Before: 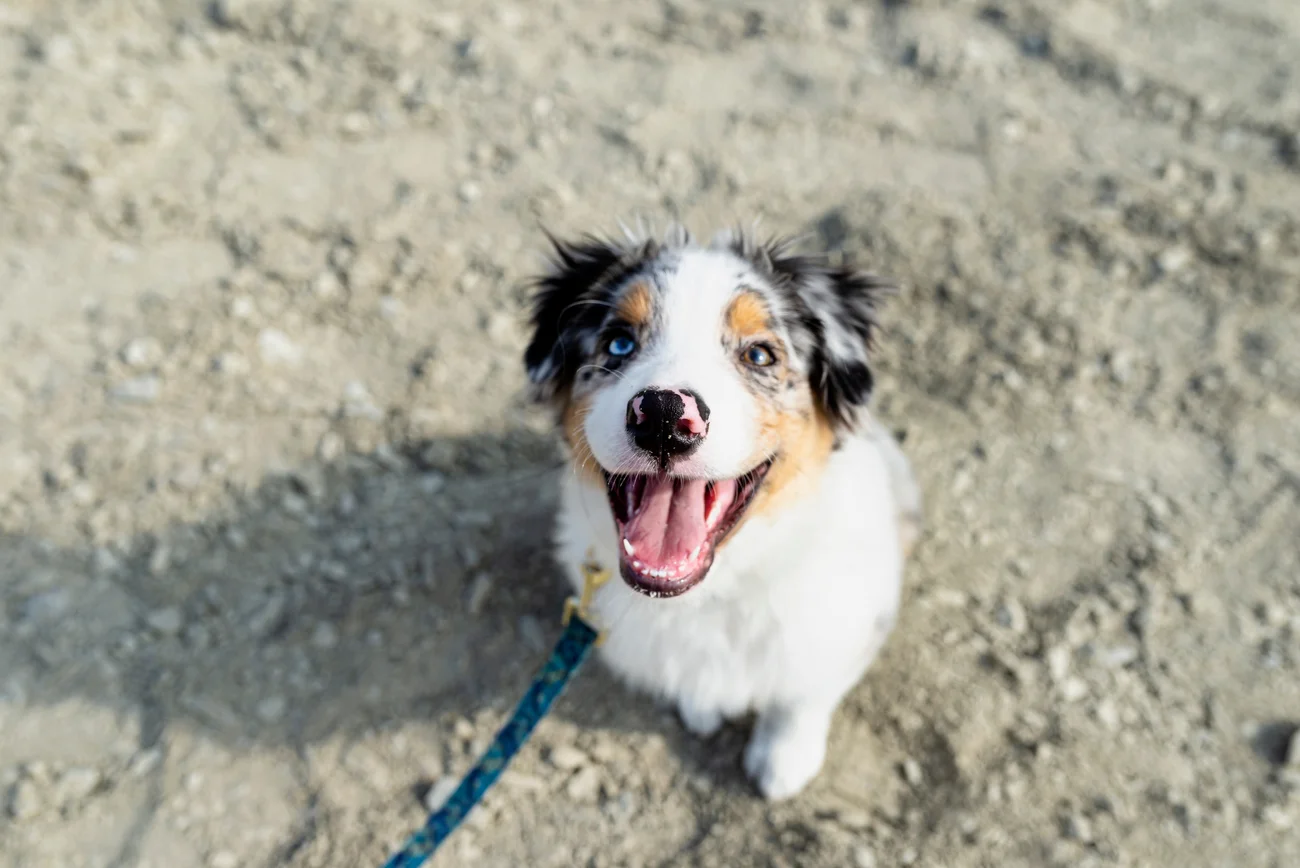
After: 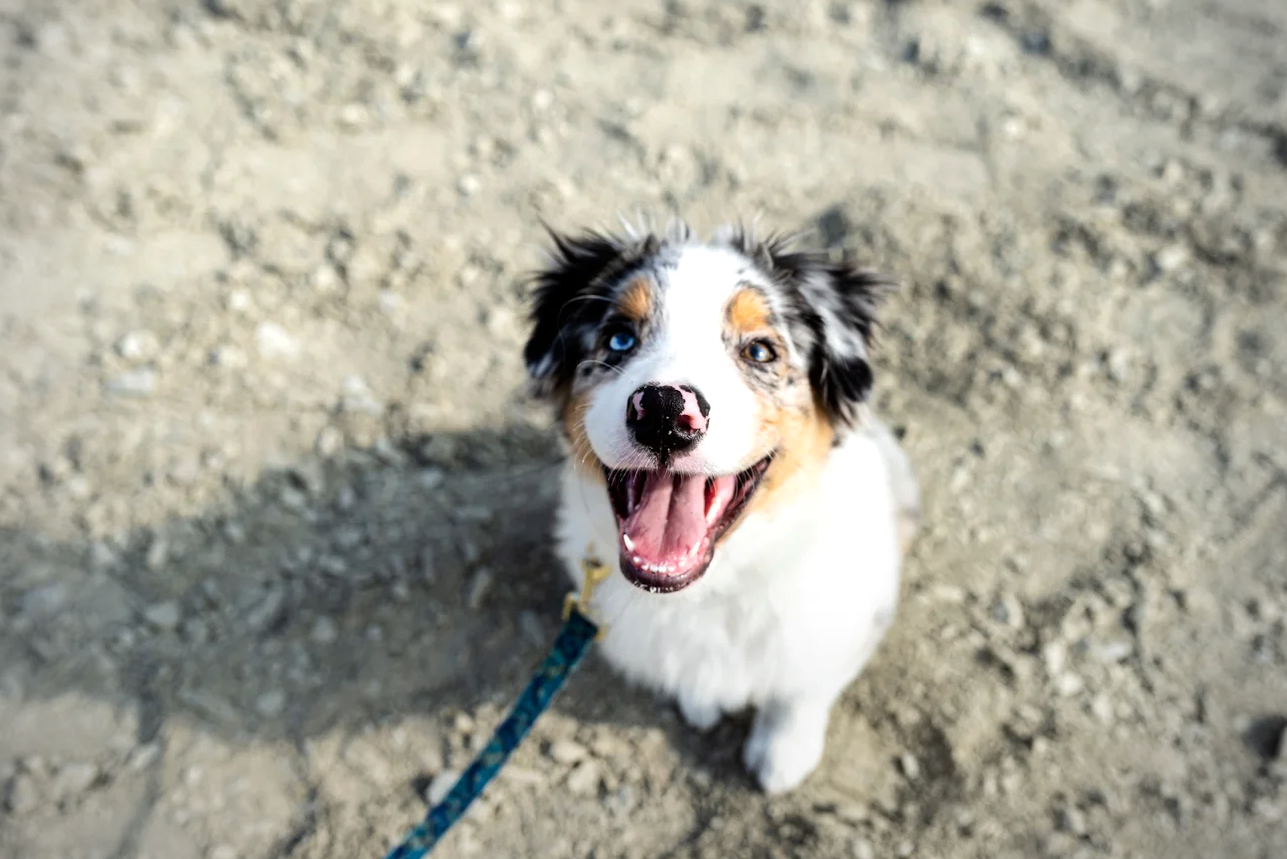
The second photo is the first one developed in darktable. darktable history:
graduated density: rotation -180°, offset 24.95
vignetting: unbound false
rotate and perspective: rotation 0.174°, lens shift (vertical) 0.013, lens shift (horizontal) 0.019, shear 0.001, automatic cropping original format, crop left 0.007, crop right 0.991, crop top 0.016, crop bottom 0.997
tone equalizer: -8 EV -0.417 EV, -7 EV -0.389 EV, -6 EV -0.333 EV, -5 EV -0.222 EV, -3 EV 0.222 EV, -2 EV 0.333 EV, -1 EV 0.389 EV, +0 EV 0.417 EV, edges refinement/feathering 500, mask exposure compensation -1.57 EV, preserve details no
